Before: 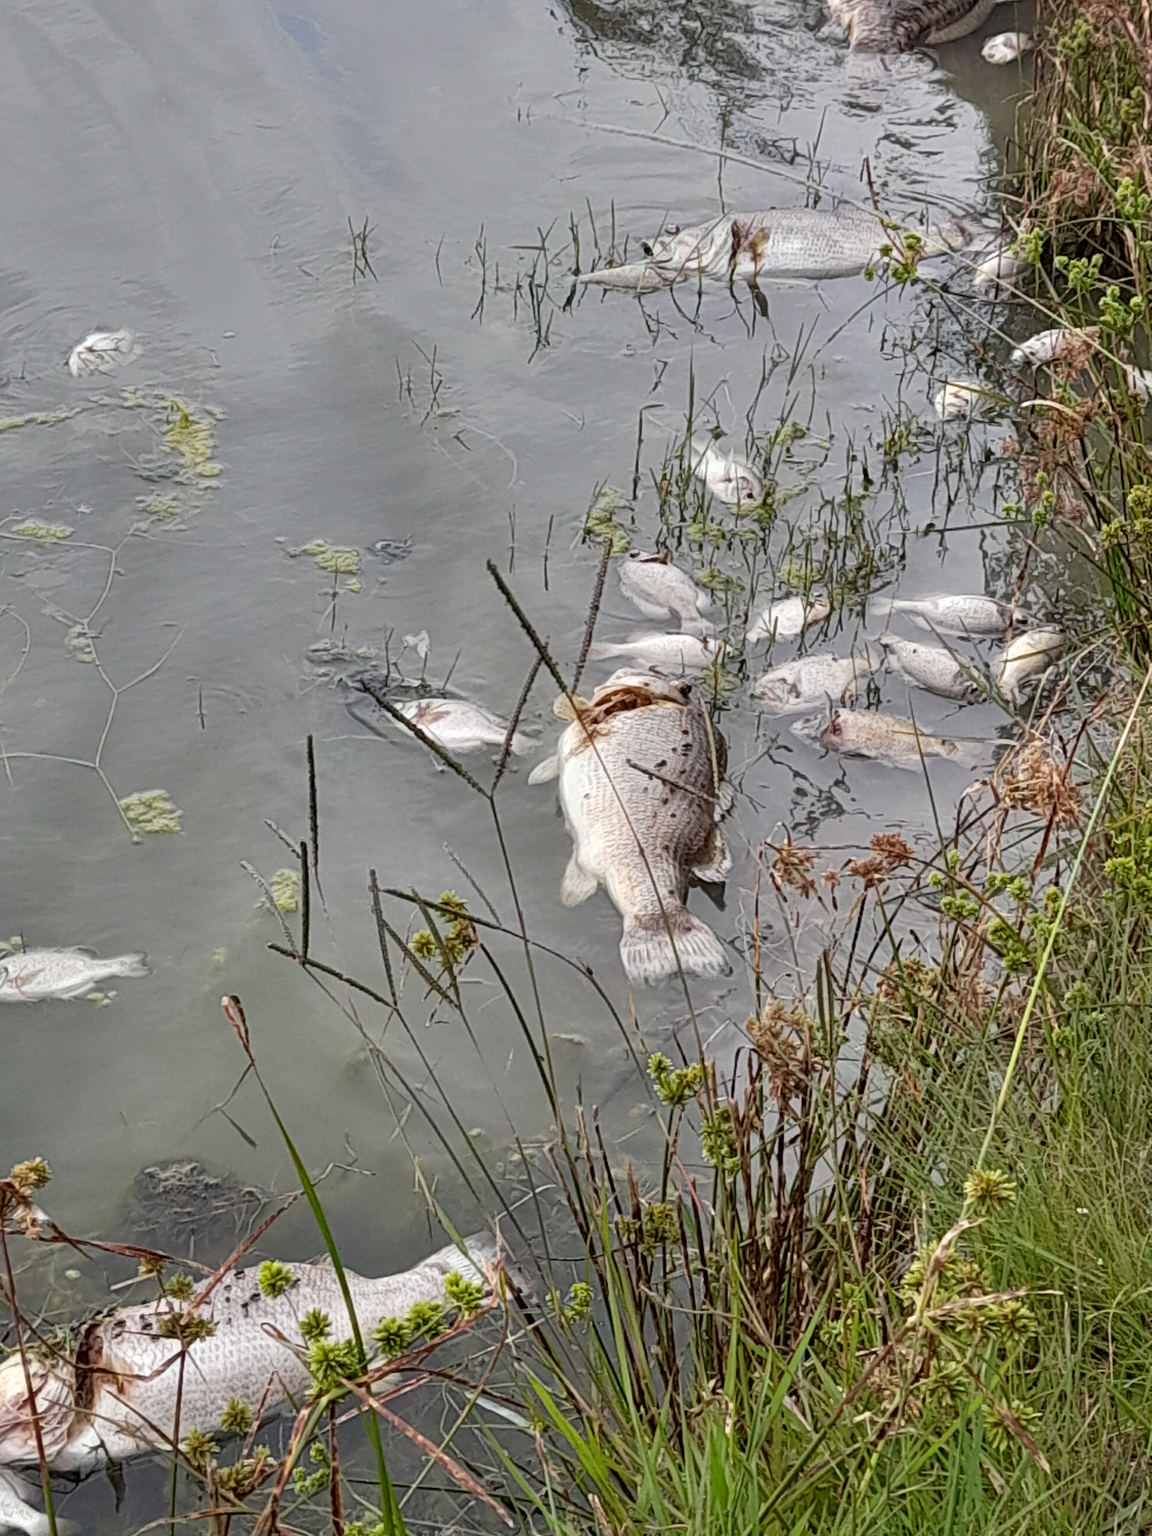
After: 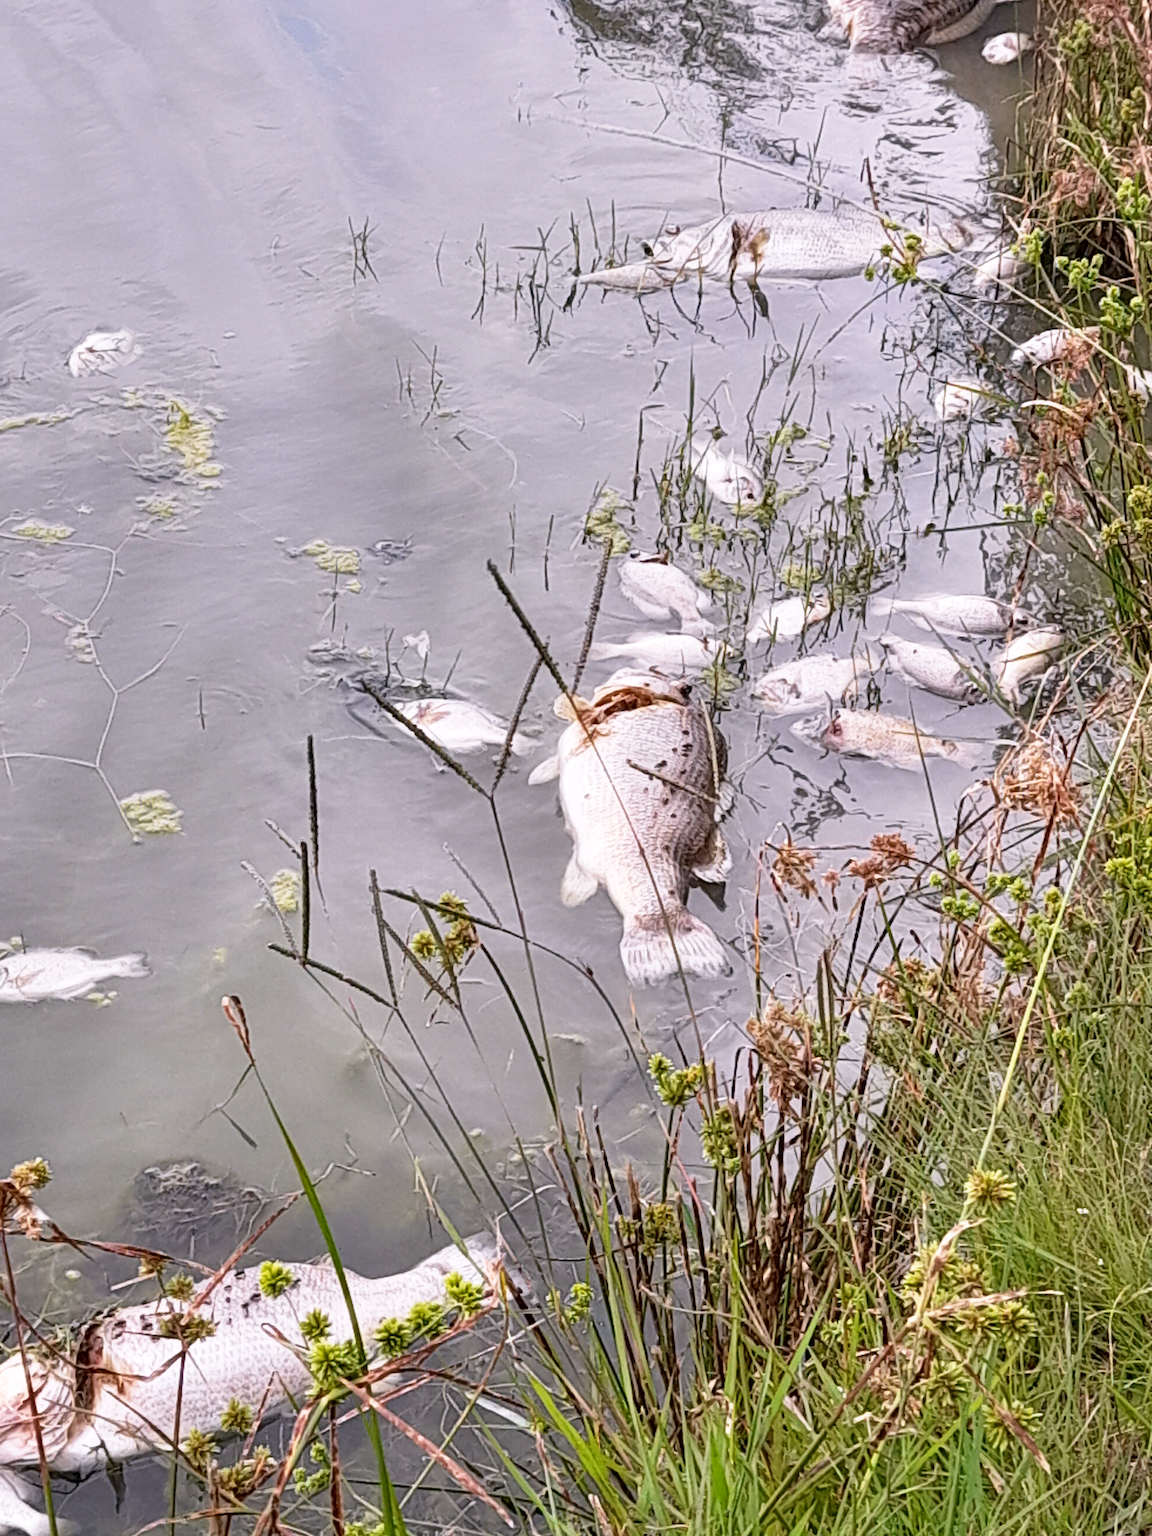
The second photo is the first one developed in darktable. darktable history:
white balance: red 1.05, blue 1.072
base curve: curves: ch0 [(0, 0) (0.579, 0.807) (1, 1)], preserve colors none
